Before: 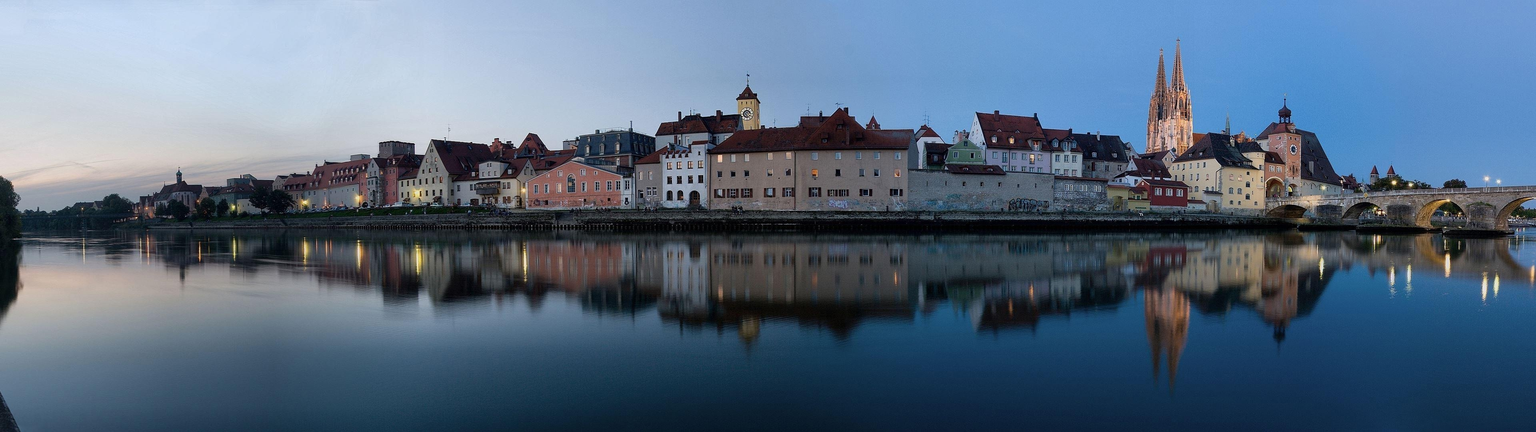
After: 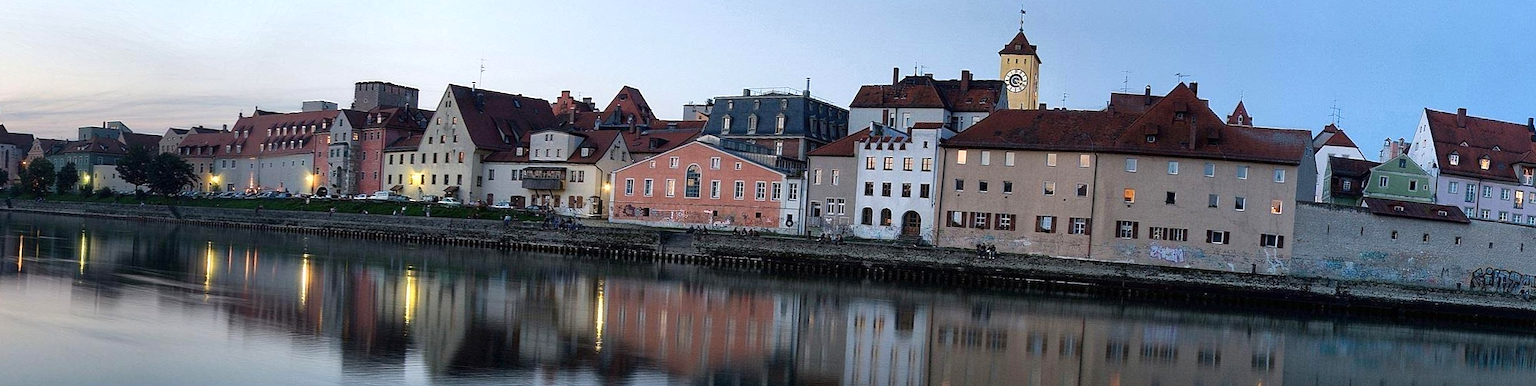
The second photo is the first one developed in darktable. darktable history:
crop and rotate: angle -4.3°, left 2.236%, top 6.673%, right 27.166%, bottom 30.036%
exposure: black level correction 0, exposure 0.498 EV, compensate highlight preservation false
